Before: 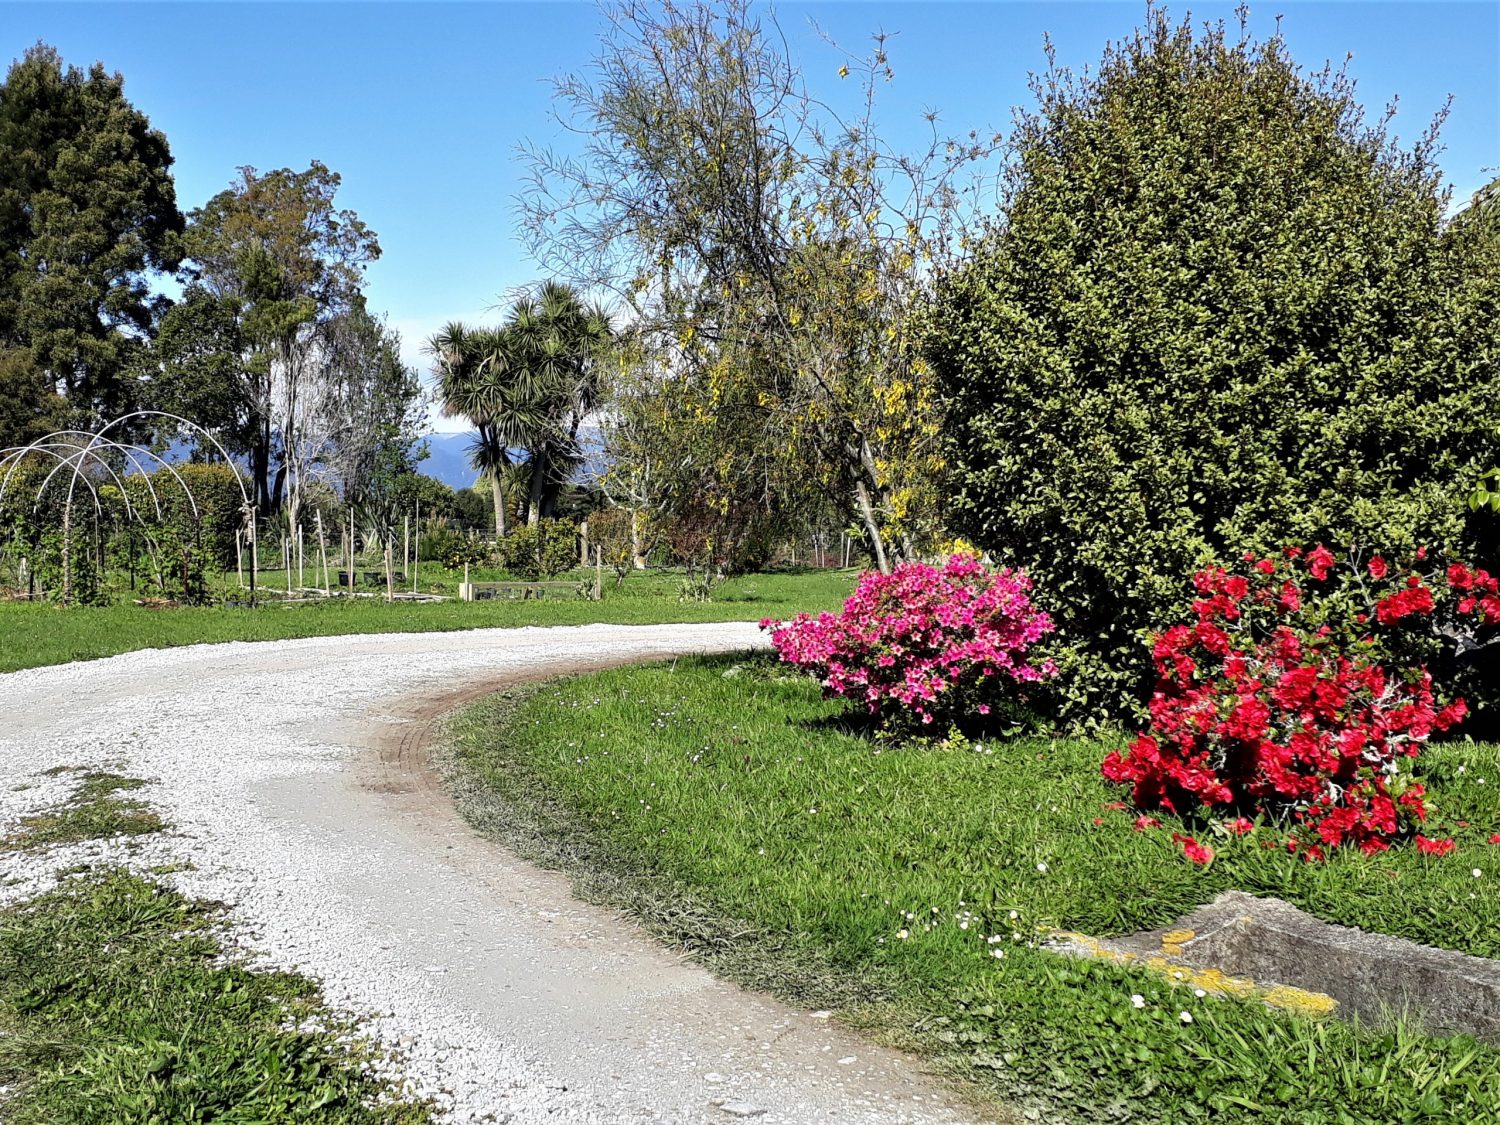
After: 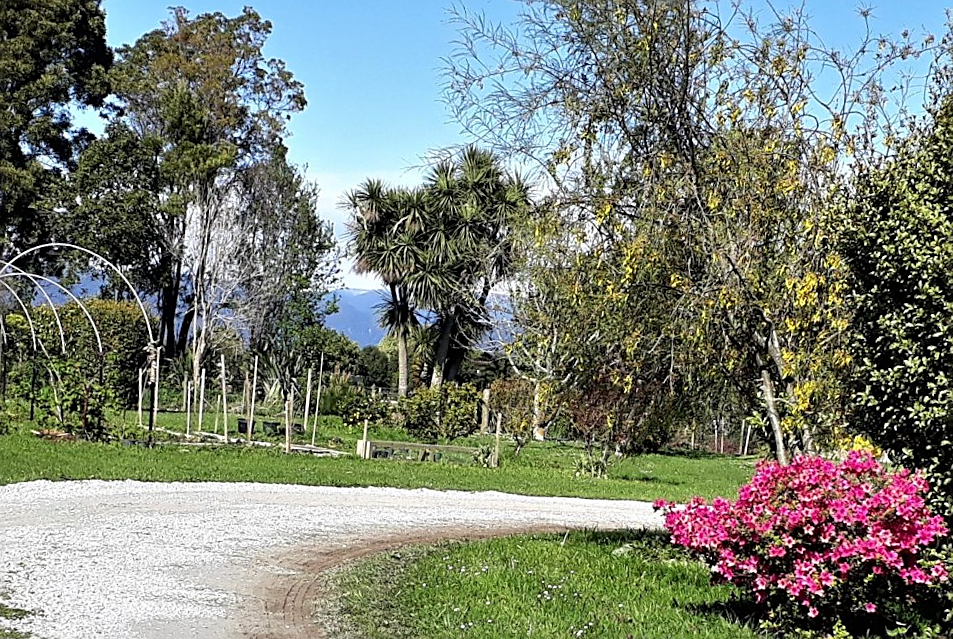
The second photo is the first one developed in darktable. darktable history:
sharpen: on, module defaults
crop and rotate: angle -4.6°, left 2.258%, top 6.606%, right 27.585%, bottom 30.629%
exposure: exposure 0.014 EV, compensate exposure bias true, compensate highlight preservation false
